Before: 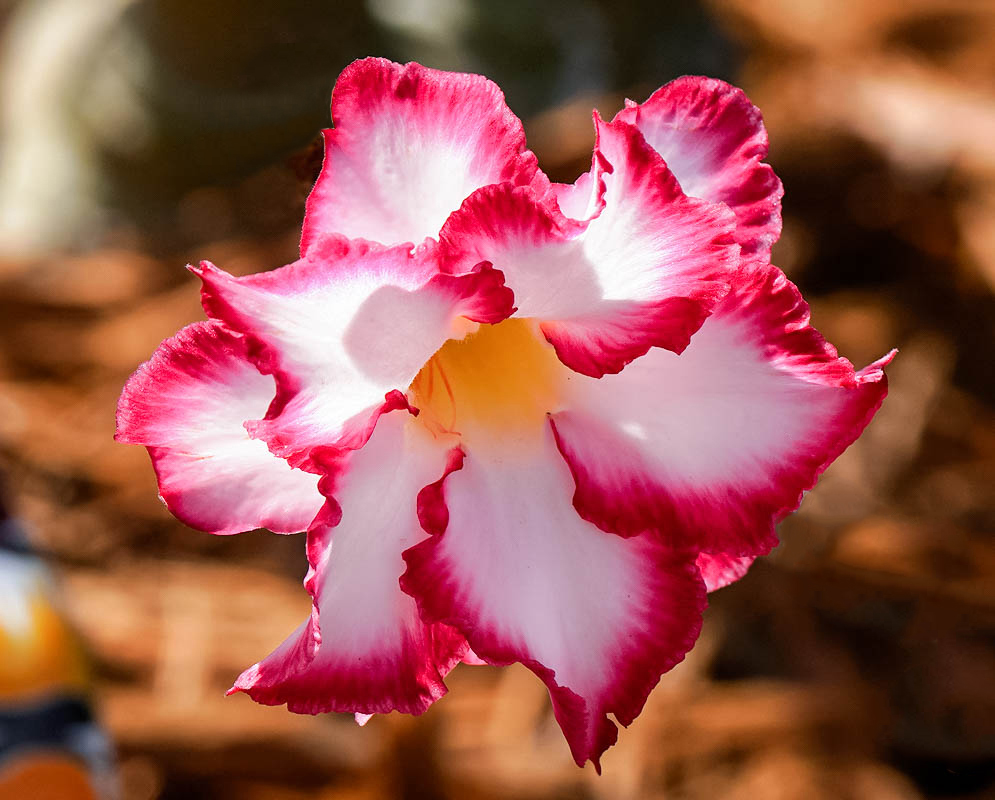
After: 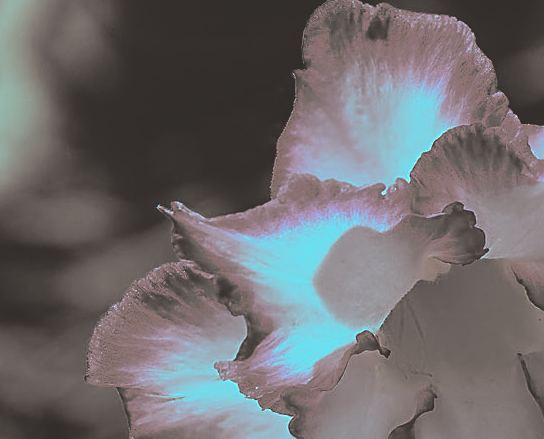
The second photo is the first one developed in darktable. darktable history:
split-toning: shadows › hue 26°, shadows › saturation 0.09, highlights › hue 40°, highlights › saturation 0.18, balance -63, compress 0%
crop and rotate: left 3.047%, top 7.509%, right 42.236%, bottom 37.598%
rgb curve: curves: ch0 [(0, 0.186) (0.314, 0.284) (0.775, 0.708) (1, 1)], compensate middle gray true, preserve colors none
sharpen: on, module defaults
color balance rgb: shadows lift › luminance -7.7%, shadows lift › chroma 2.13%, shadows lift › hue 165.27°, power › luminance -7.77%, power › chroma 1.34%, power › hue 330.55°, highlights gain › luminance -33.33%, highlights gain › chroma 5.68%, highlights gain › hue 217.2°, global offset › luminance -0.33%, global offset › chroma 0.11%, global offset › hue 165.27°, perceptual saturation grading › global saturation 27.72%, perceptual saturation grading › highlights -25%, perceptual saturation grading › mid-tones 25%, perceptual saturation grading › shadows 50%
